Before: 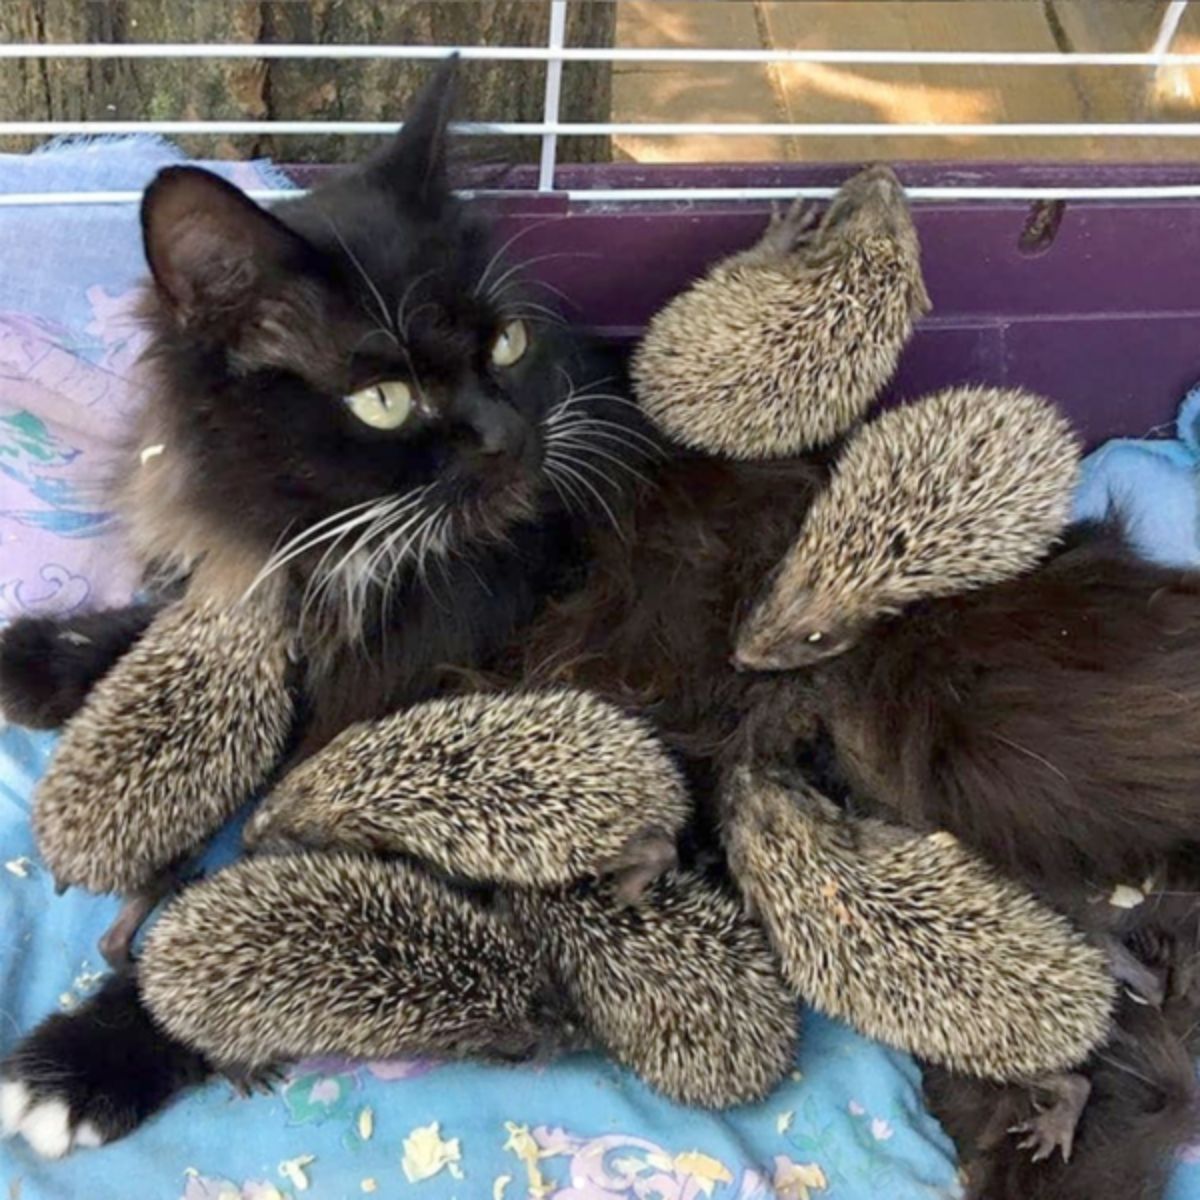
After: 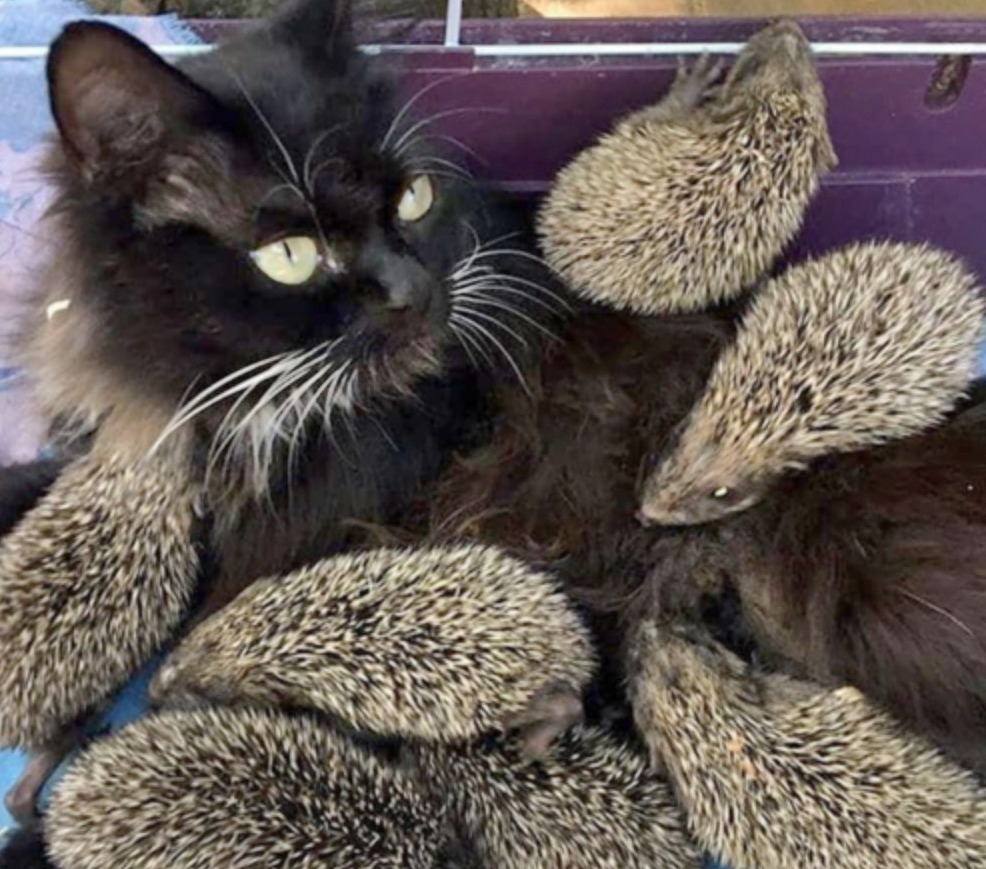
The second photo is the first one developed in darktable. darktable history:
crop: left 7.838%, top 12.086%, right 9.93%, bottom 15.434%
shadows and highlights: low approximation 0.01, soften with gaussian
